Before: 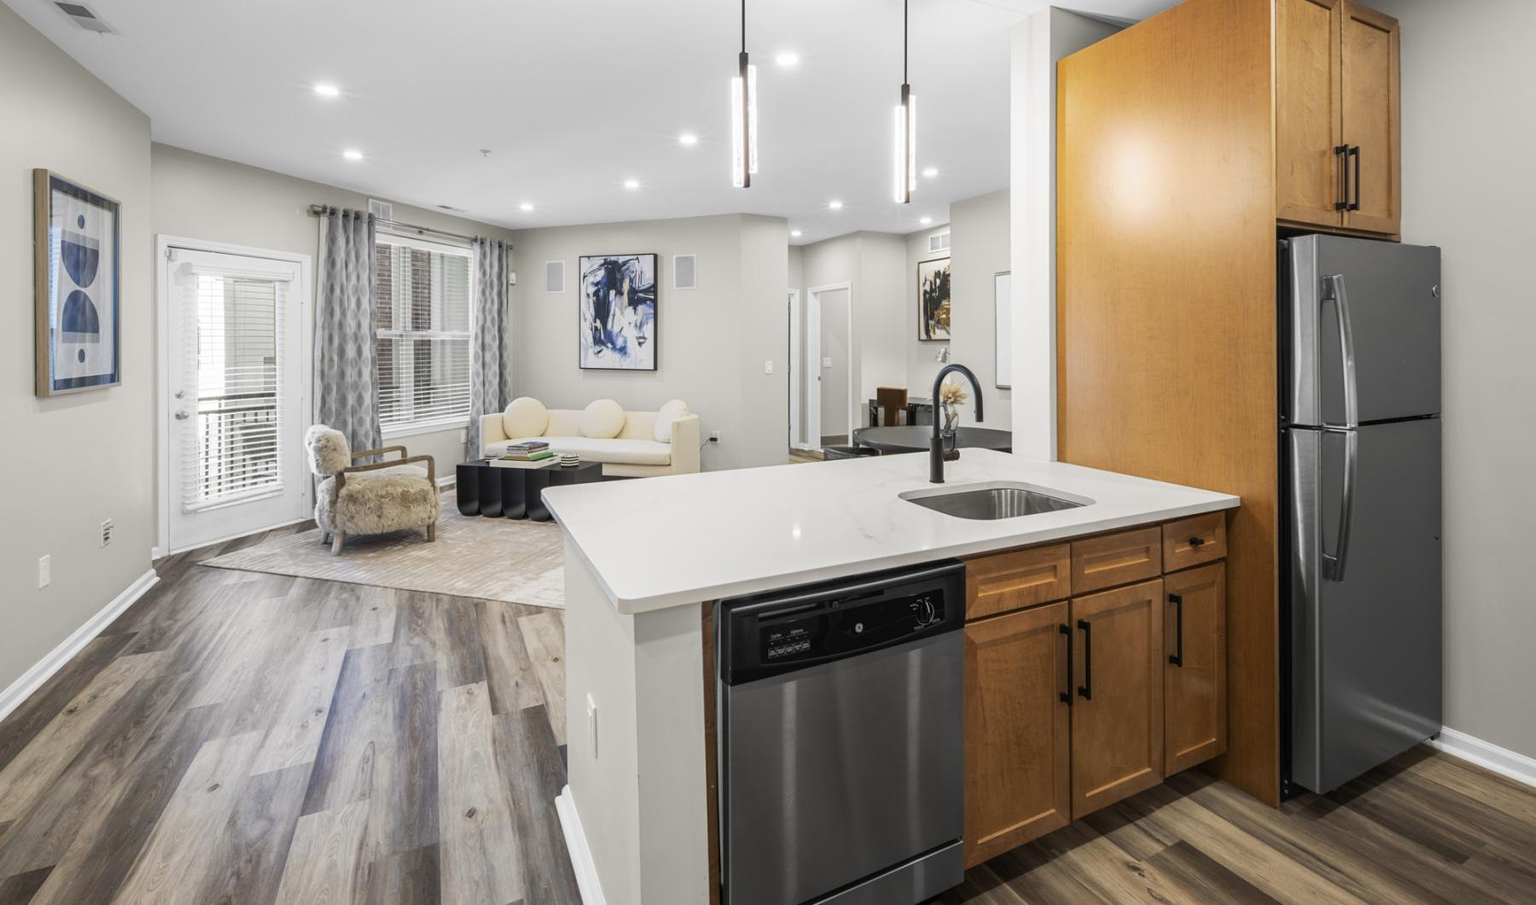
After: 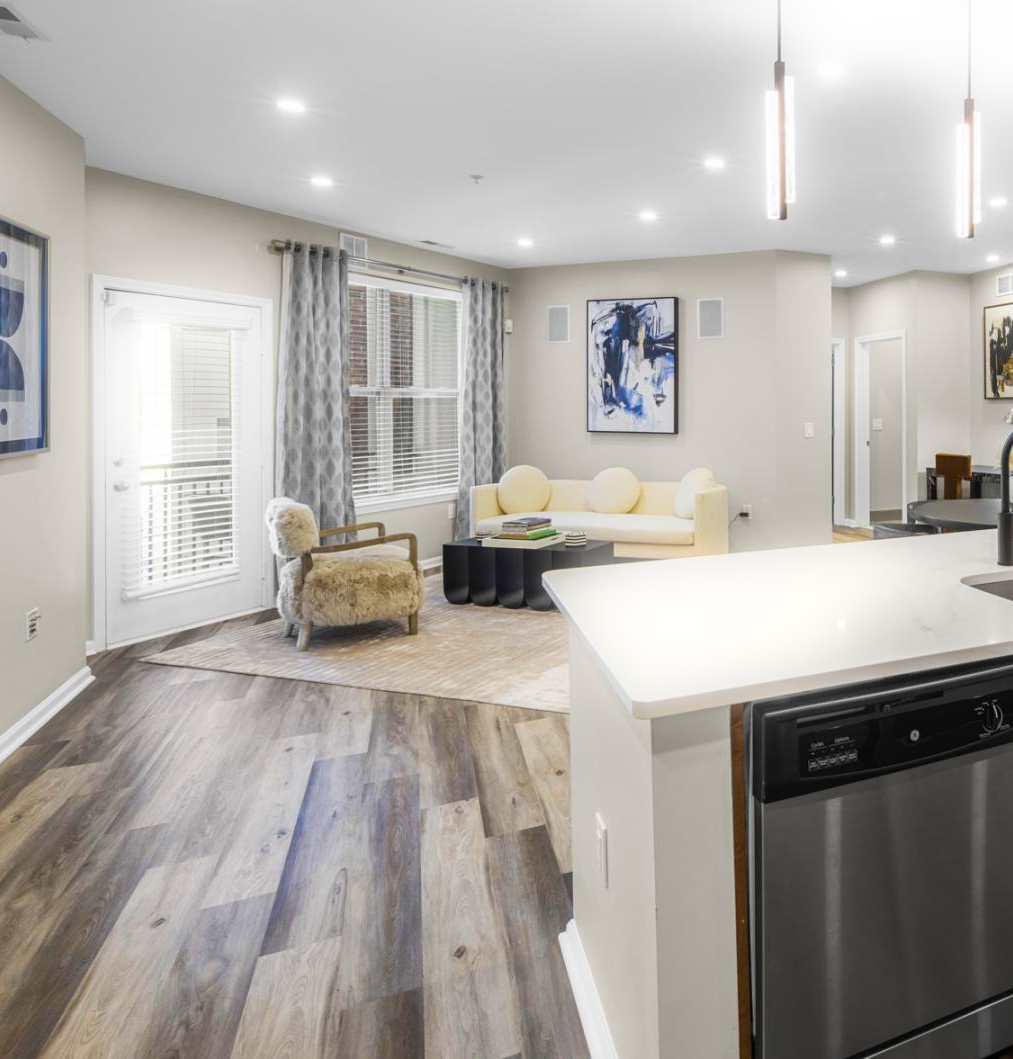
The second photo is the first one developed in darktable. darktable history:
crop: left 5.114%, right 38.589%
color balance rgb: linear chroma grading › global chroma 15%, perceptual saturation grading › global saturation 30%
bloom: size 5%, threshold 95%, strength 15%
